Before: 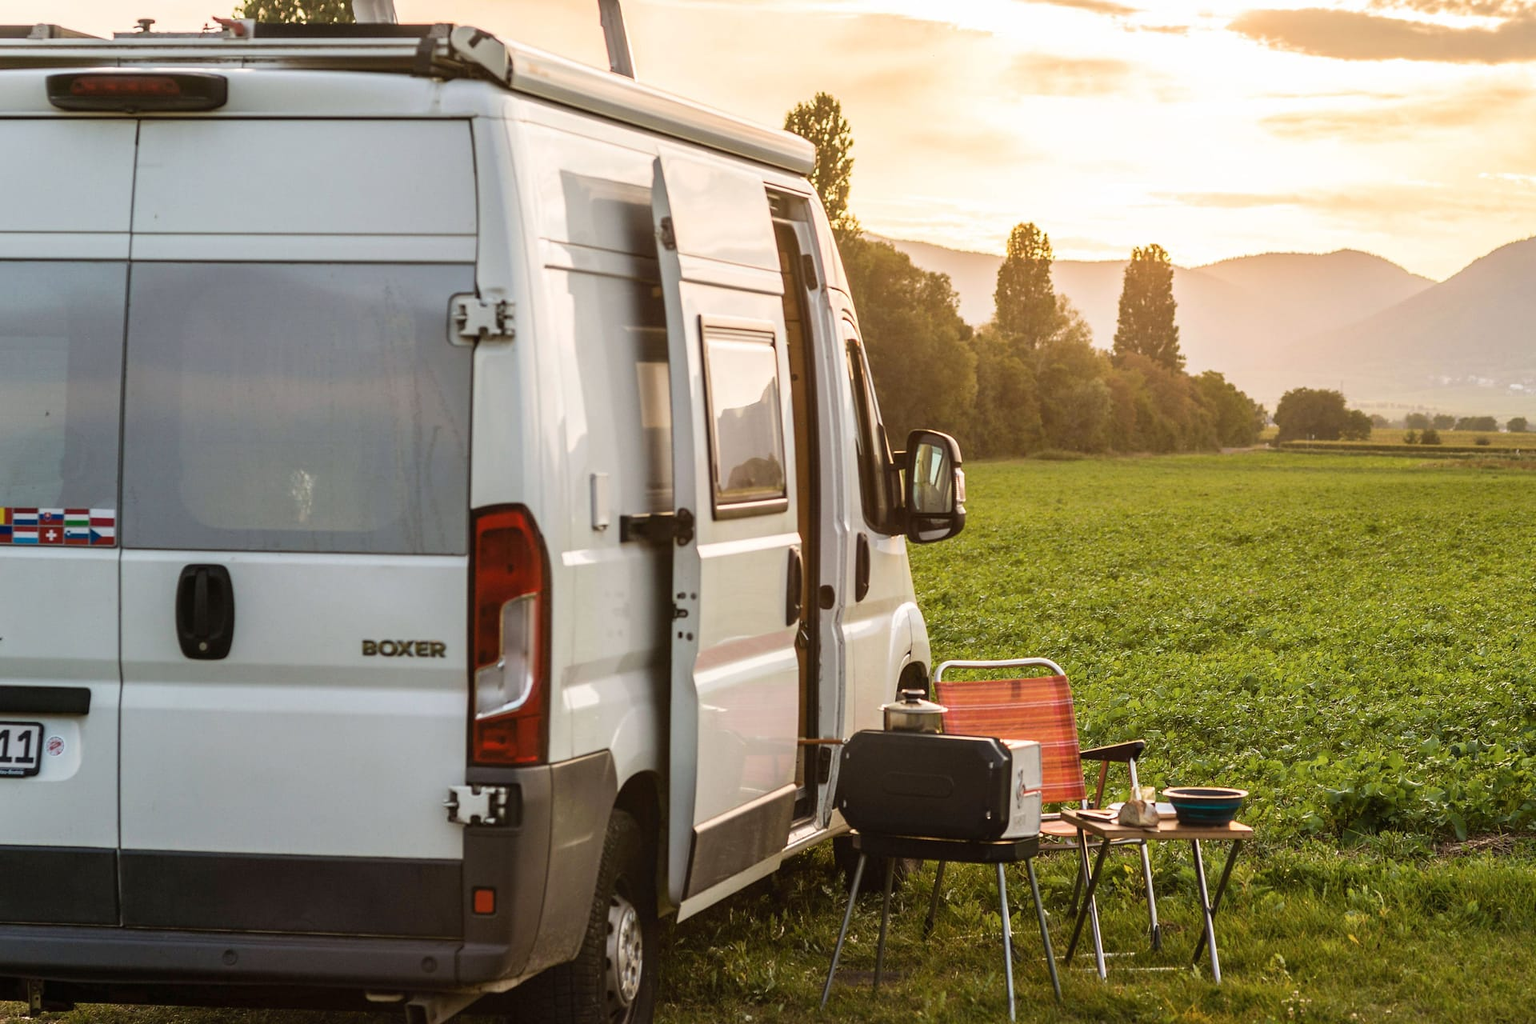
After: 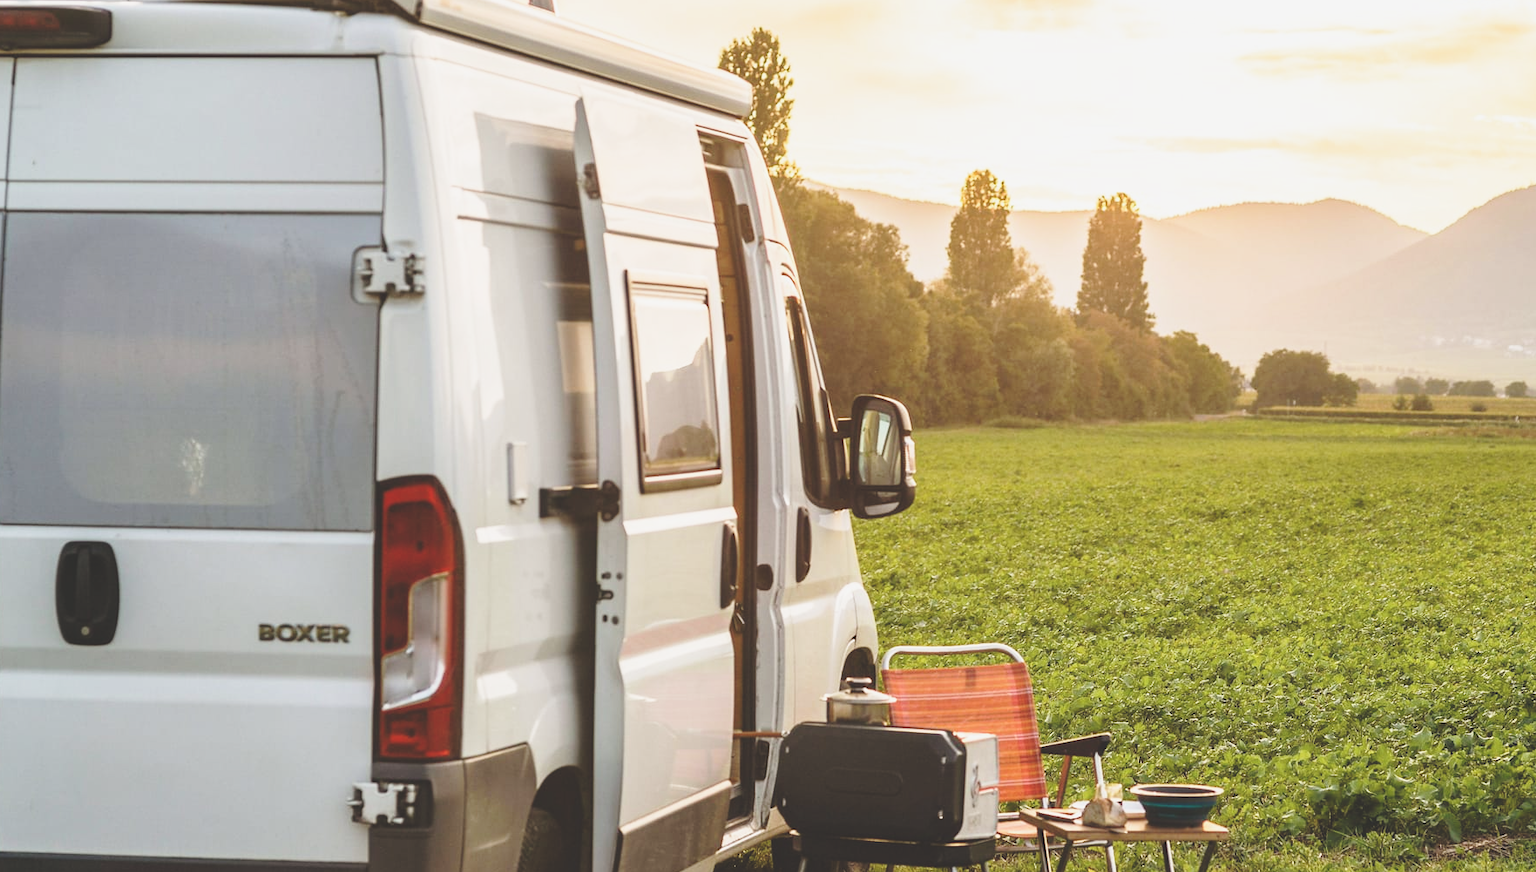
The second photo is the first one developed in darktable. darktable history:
tone equalizer: on, module defaults
base curve: curves: ch0 [(0, 0) (0.028, 0.03) (0.121, 0.232) (0.46, 0.748) (0.859, 0.968) (1, 1)], preserve colors none
exposure: black level correction -0.035, exposure -0.495 EV, compensate highlight preservation false
crop: left 8.172%, top 6.584%, bottom 15.208%
